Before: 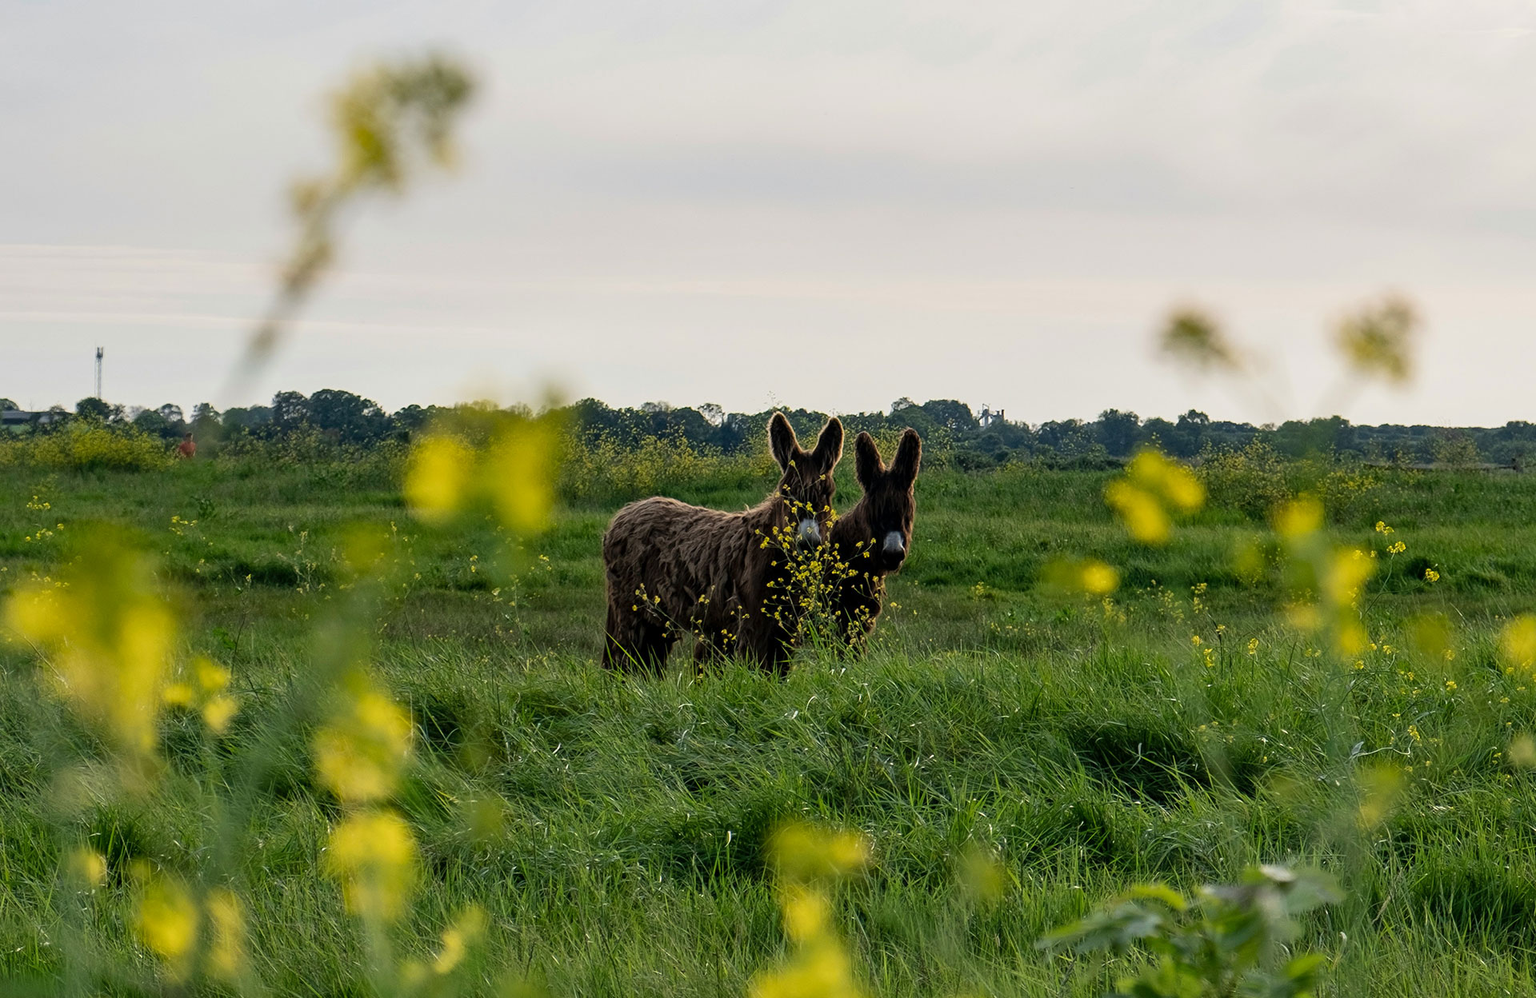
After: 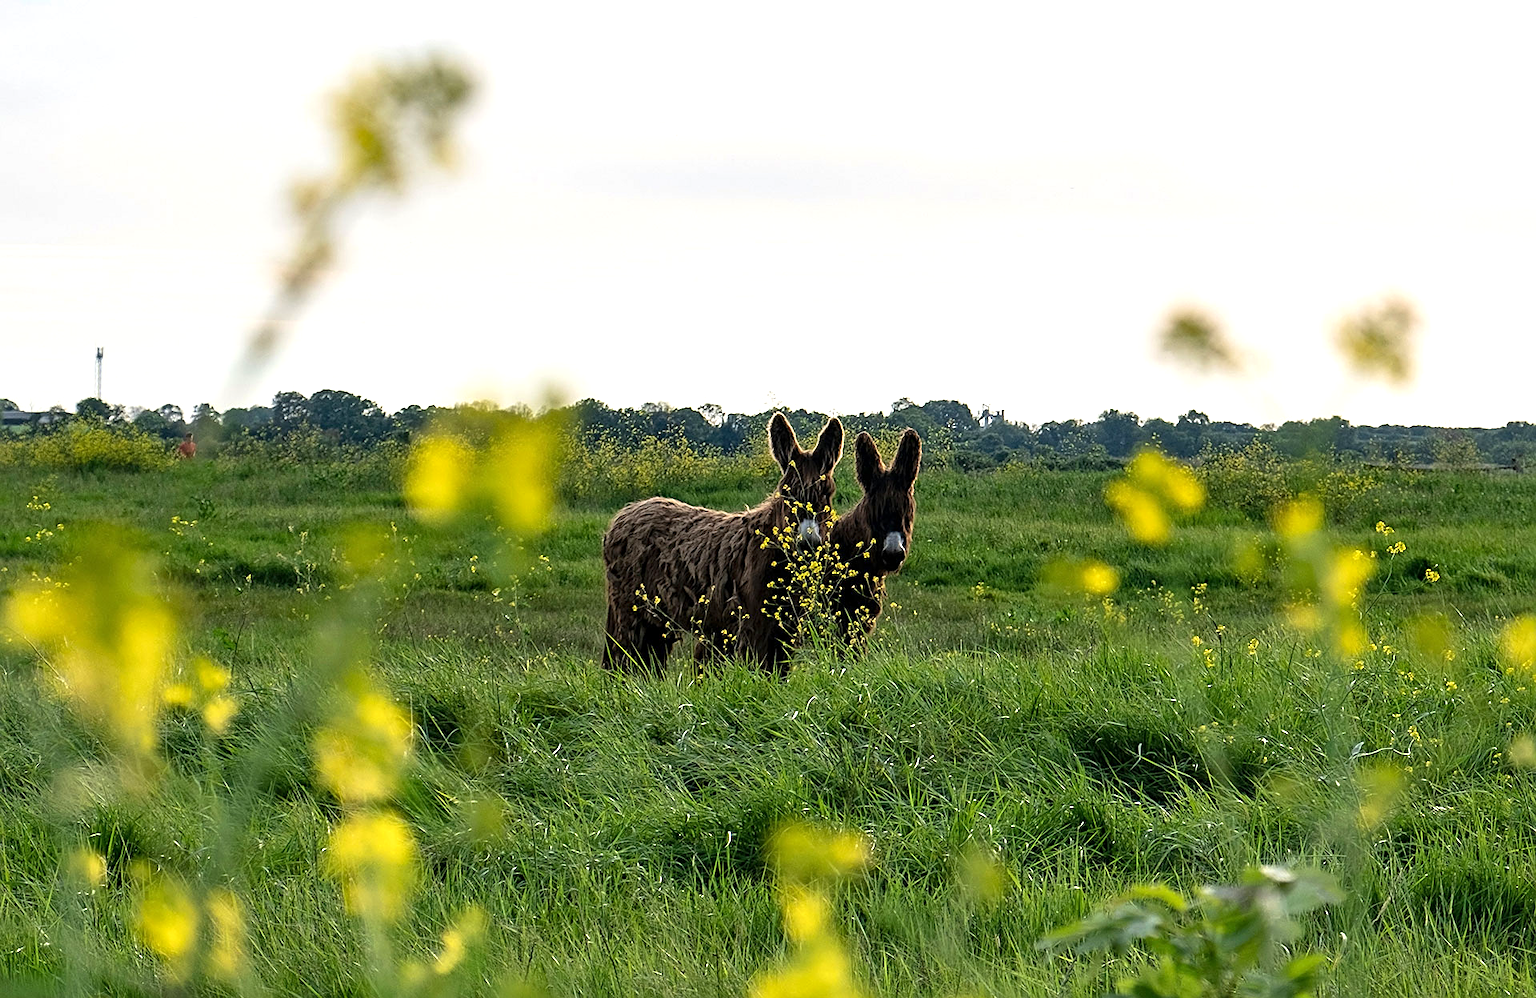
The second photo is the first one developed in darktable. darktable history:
base curve: curves: ch0 [(0, 0) (0.472, 0.455) (1, 1)], preserve colors none
sharpen: on, module defaults
exposure: exposure 0.669 EV, compensate highlight preservation false
